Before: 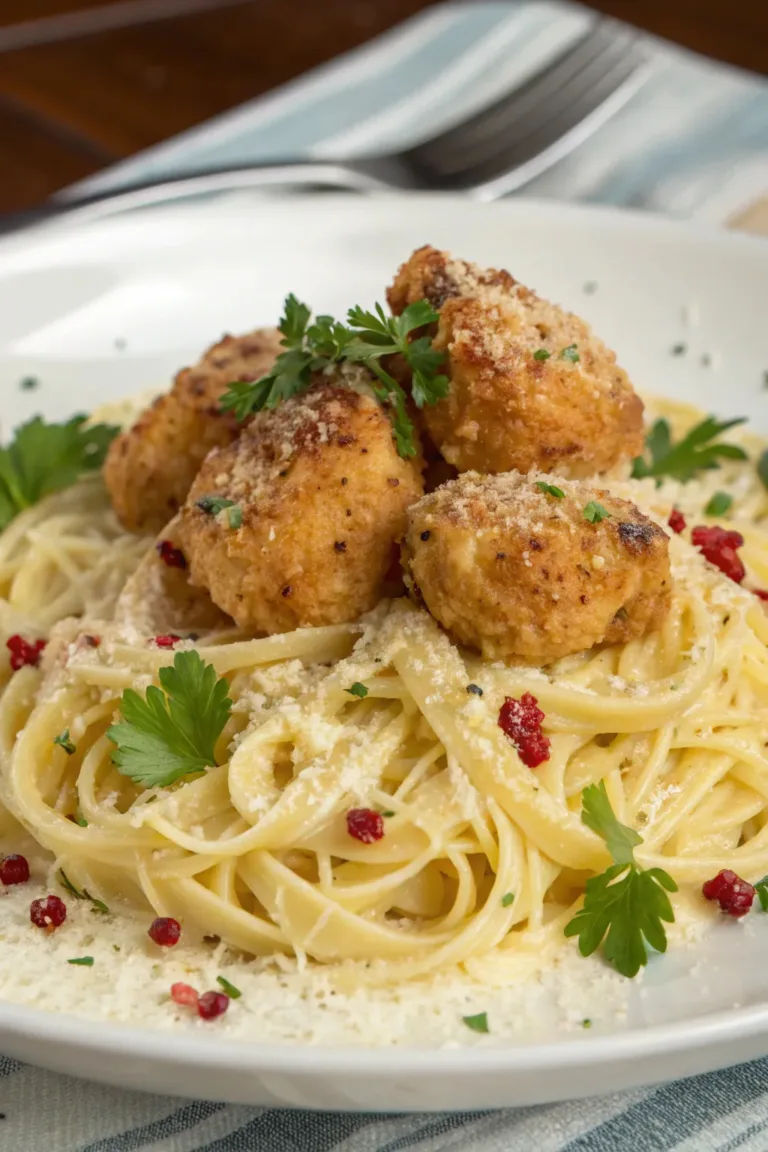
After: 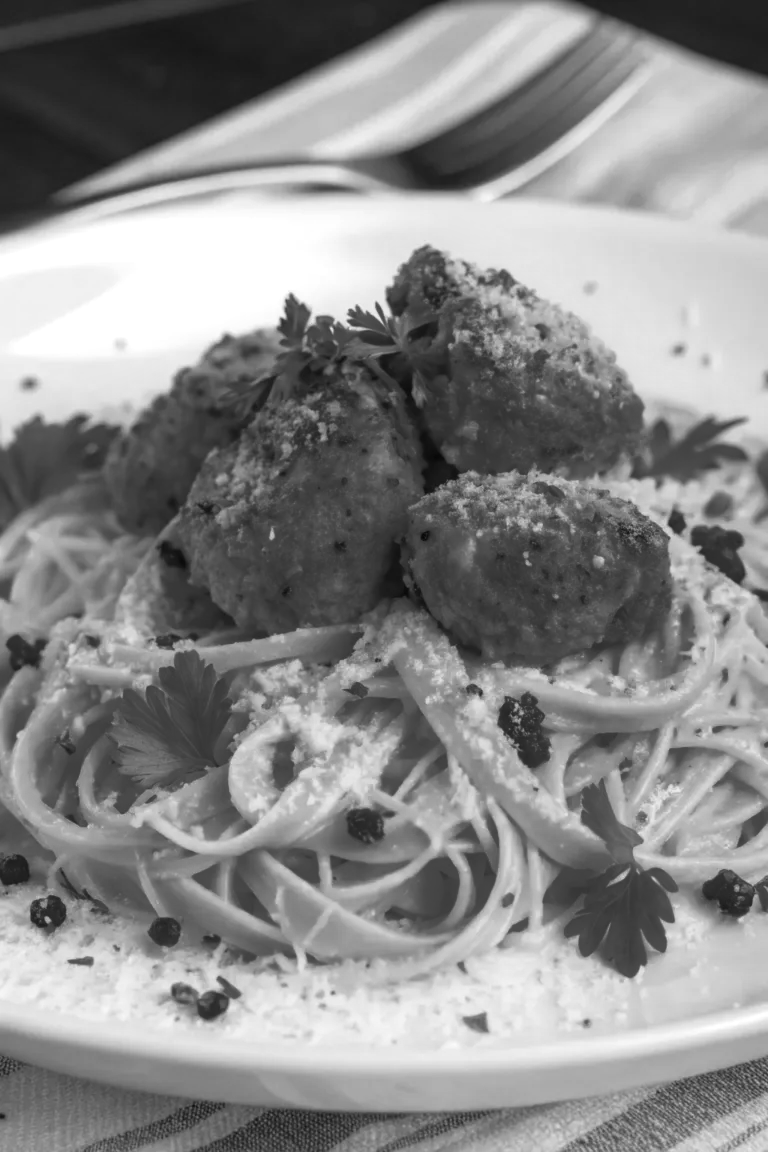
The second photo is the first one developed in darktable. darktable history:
monochrome: a 0, b 0, size 0.5, highlights 0.57
color balance rgb: linear chroma grading › shadows 16%, perceptual saturation grading › global saturation 8%, perceptual saturation grading › shadows 4%, perceptual brilliance grading › global brilliance 2%, perceptual brilliance grading › highlights 8%, perceptual brilliance grading › shadows -4%, global vibrance 16%, saturation formula JzAzBz (2021)
